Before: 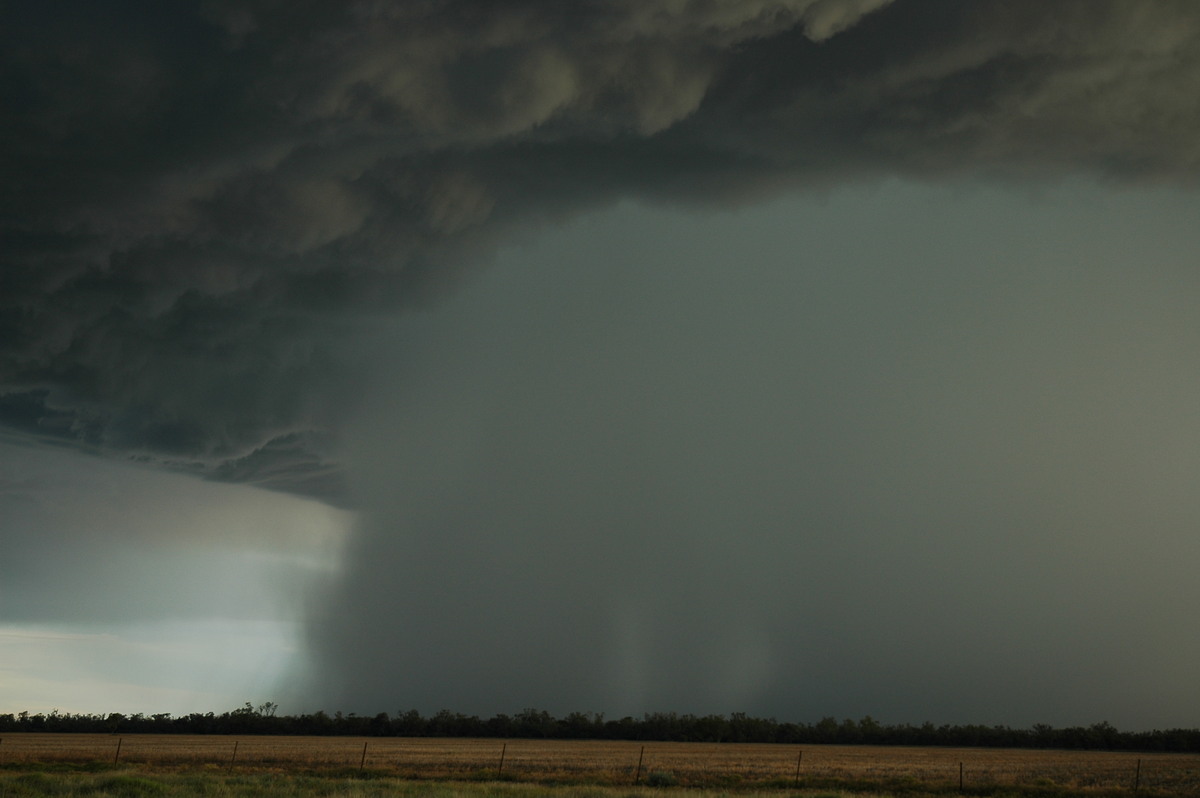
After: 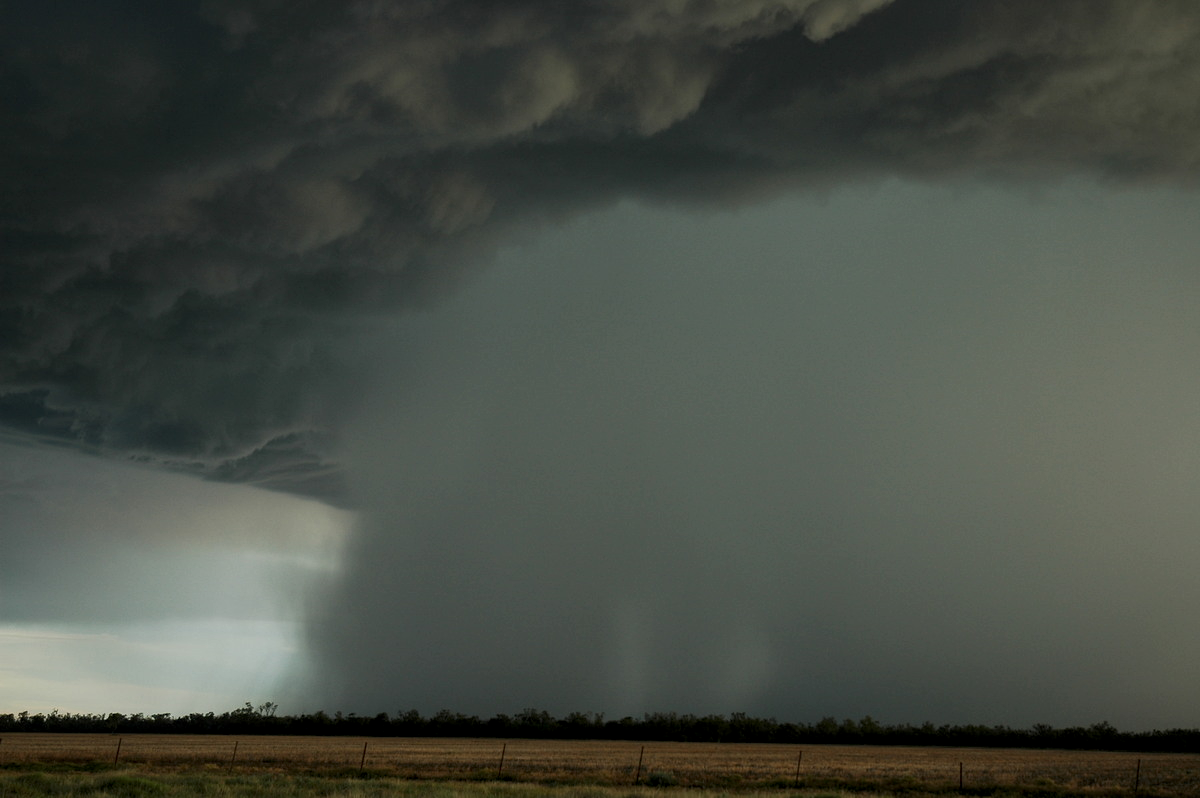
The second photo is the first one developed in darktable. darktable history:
local contrast: highlights 24%, shadows 75%, midtone range 0.744
